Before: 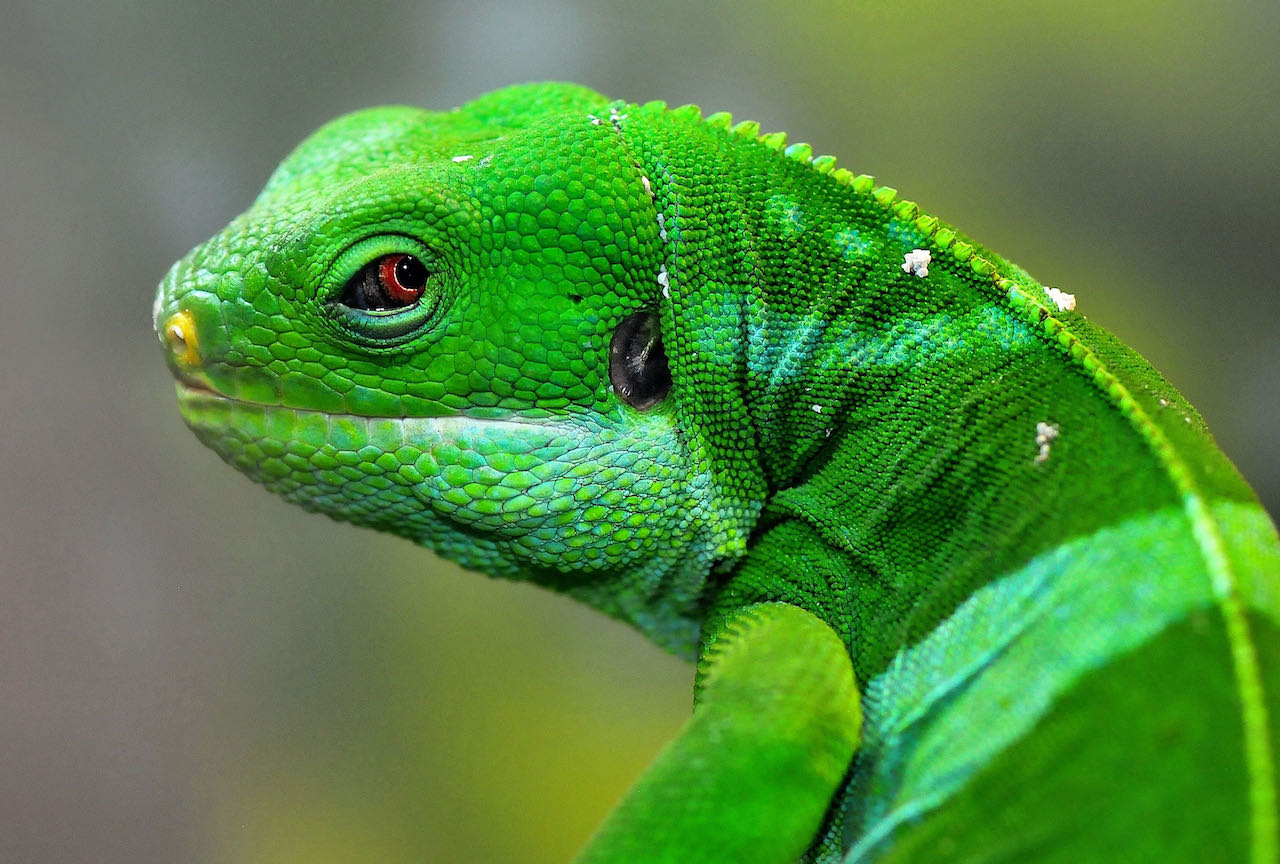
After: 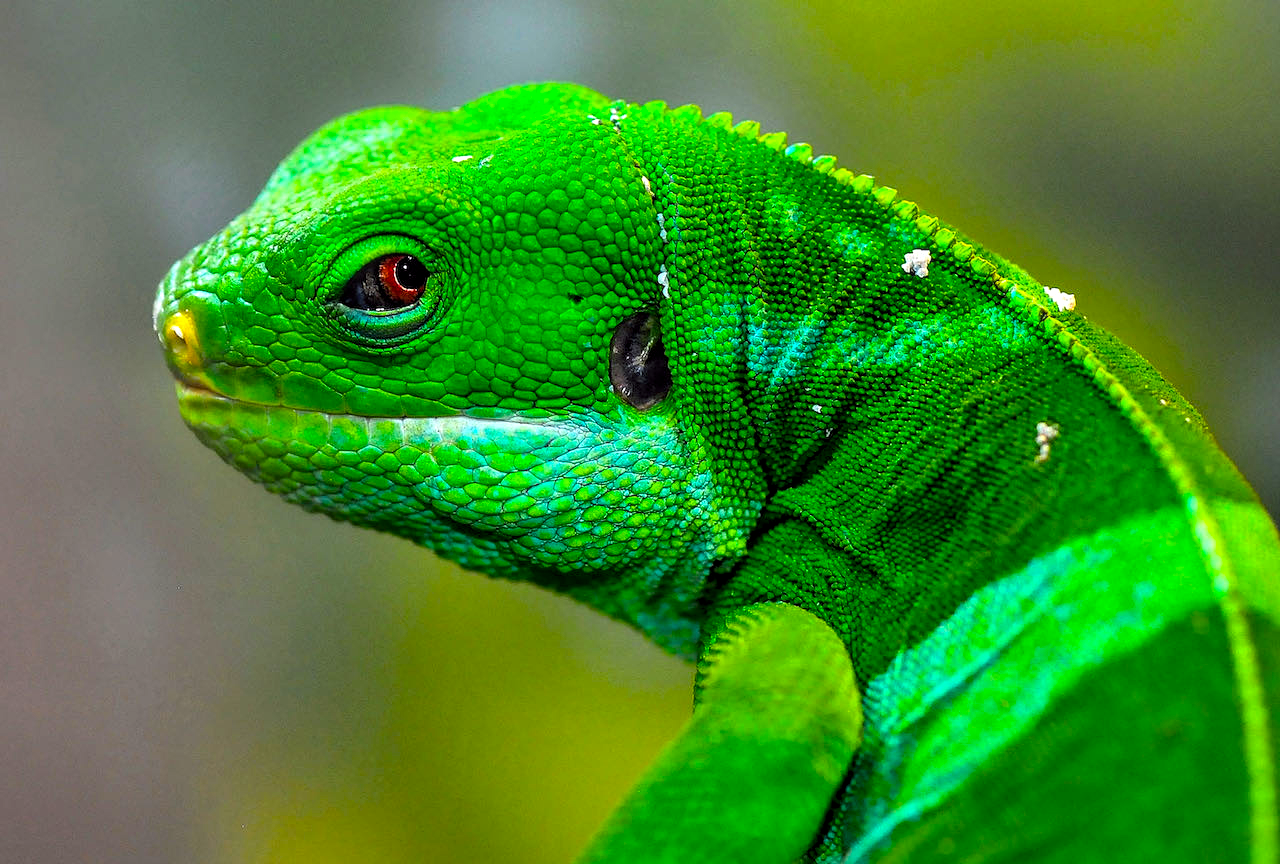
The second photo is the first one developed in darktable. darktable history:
color balance: lift [1, 1, 0.999, 1.001], gamma [1, 1.003, 1.005, 0.995], gain [1, 0.992, 0.988, 1.012], contrast 5%, output saturation 110%
color balance rgb: perceptual saturation grading › global saturation 25%, global vibrance 20%
sharpen: amount 0.2
local contrast: on, module defaults
